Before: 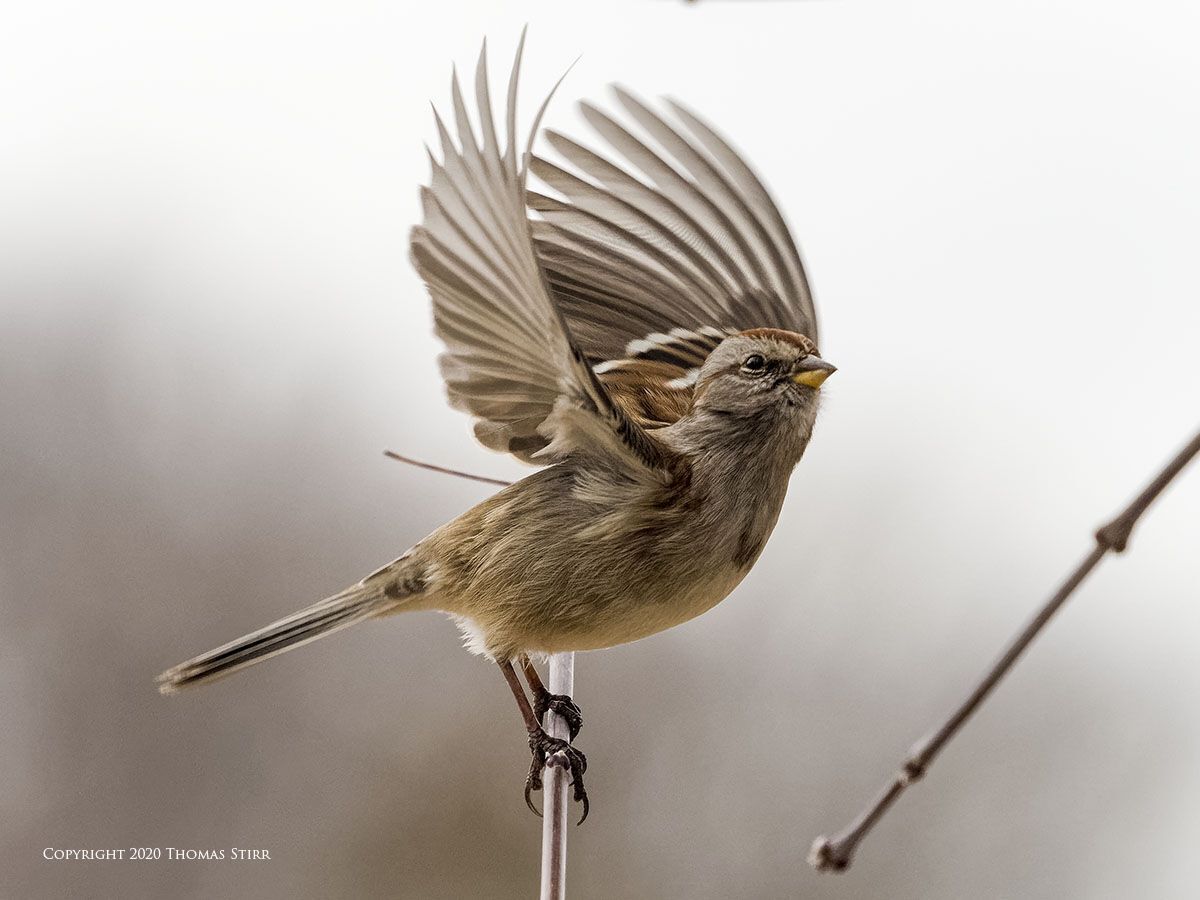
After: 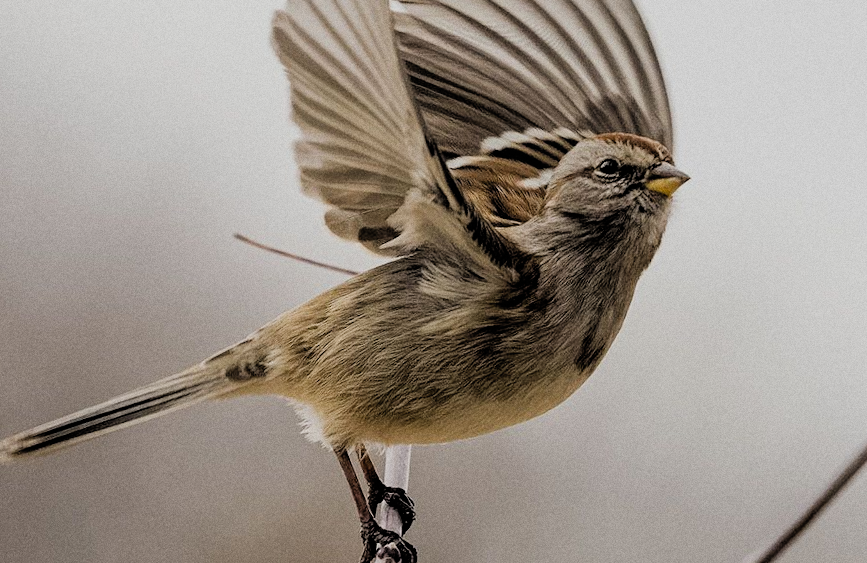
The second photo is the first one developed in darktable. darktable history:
filmic rgb: black relative exposure -4.58 EV, white relative exposure 4.8 EV, threshold 3 EV, hardness 2.36, latitude 36.07%, contrast 1.048, highlights saturation mix 1.32%, shadows ↔ highlights balance 1.25%, color science v4 (2020), enable highlight reconstruction true
grain: coarseness 0.09 ISO
crop and rotate: angle -3.37°, left 9.79%, top 20.73%, right 12.42%, bottom 11.82%
